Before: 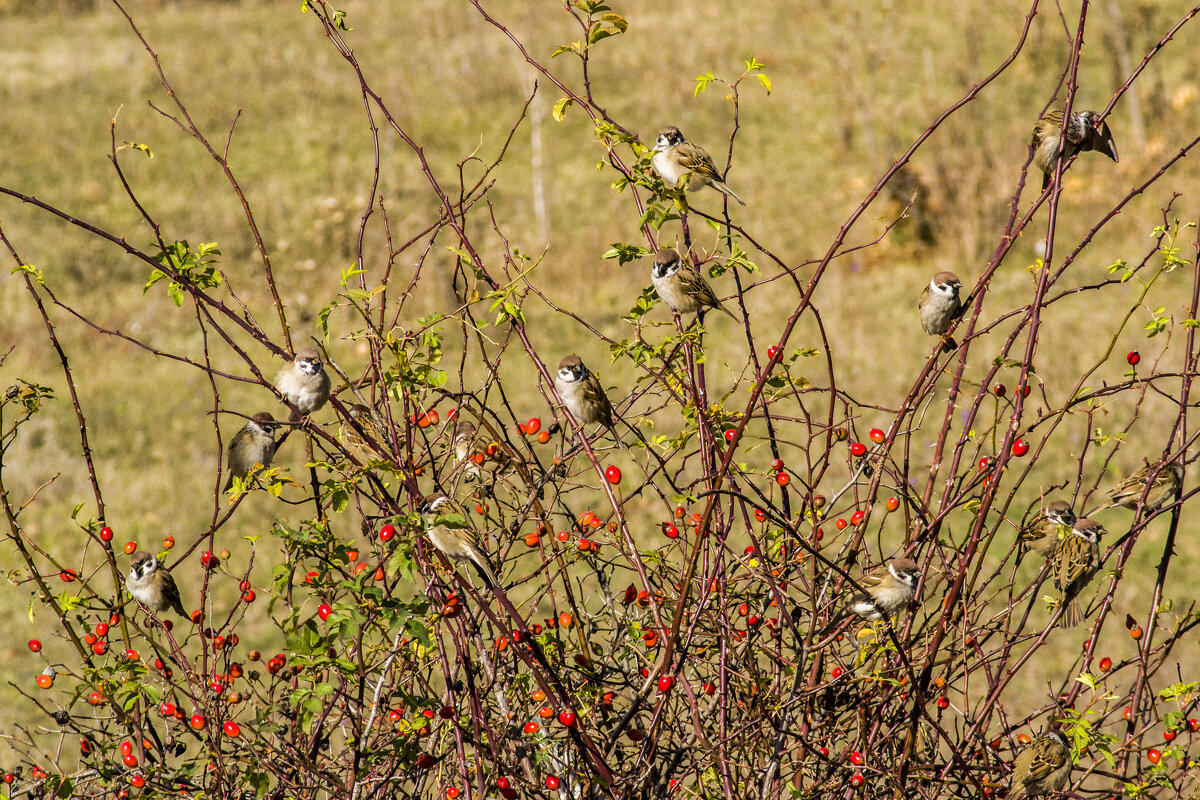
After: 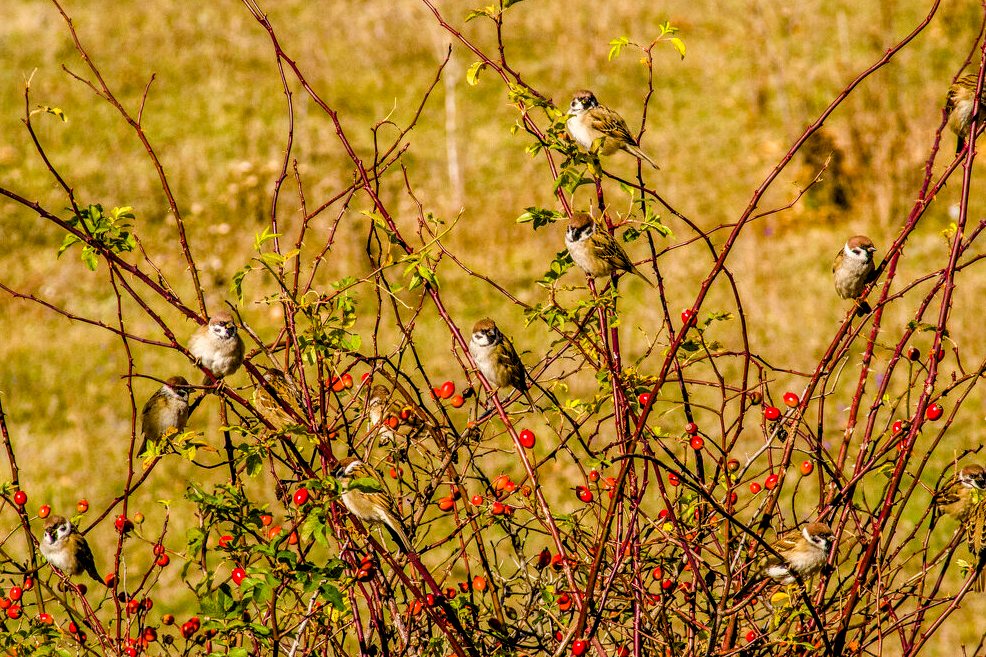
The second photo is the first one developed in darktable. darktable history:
color balance rgb: shadows lift › chroma 1%, shadows lift › hue 240.84°, highlights gain › chroma 2%, highlights gain › hue 73.2°, global offset › luminance -0.5%, perceptual saturation grading › global saturation 20%, perceptual saturation grading › highlights -25%, perceptual saturation grading › shadows 50%, global vibrance 25.26%
local contrast: on, module defaults
crop and rotate: left 7.196%, top 4.574%, right 10.605%, bottom 13.178%
